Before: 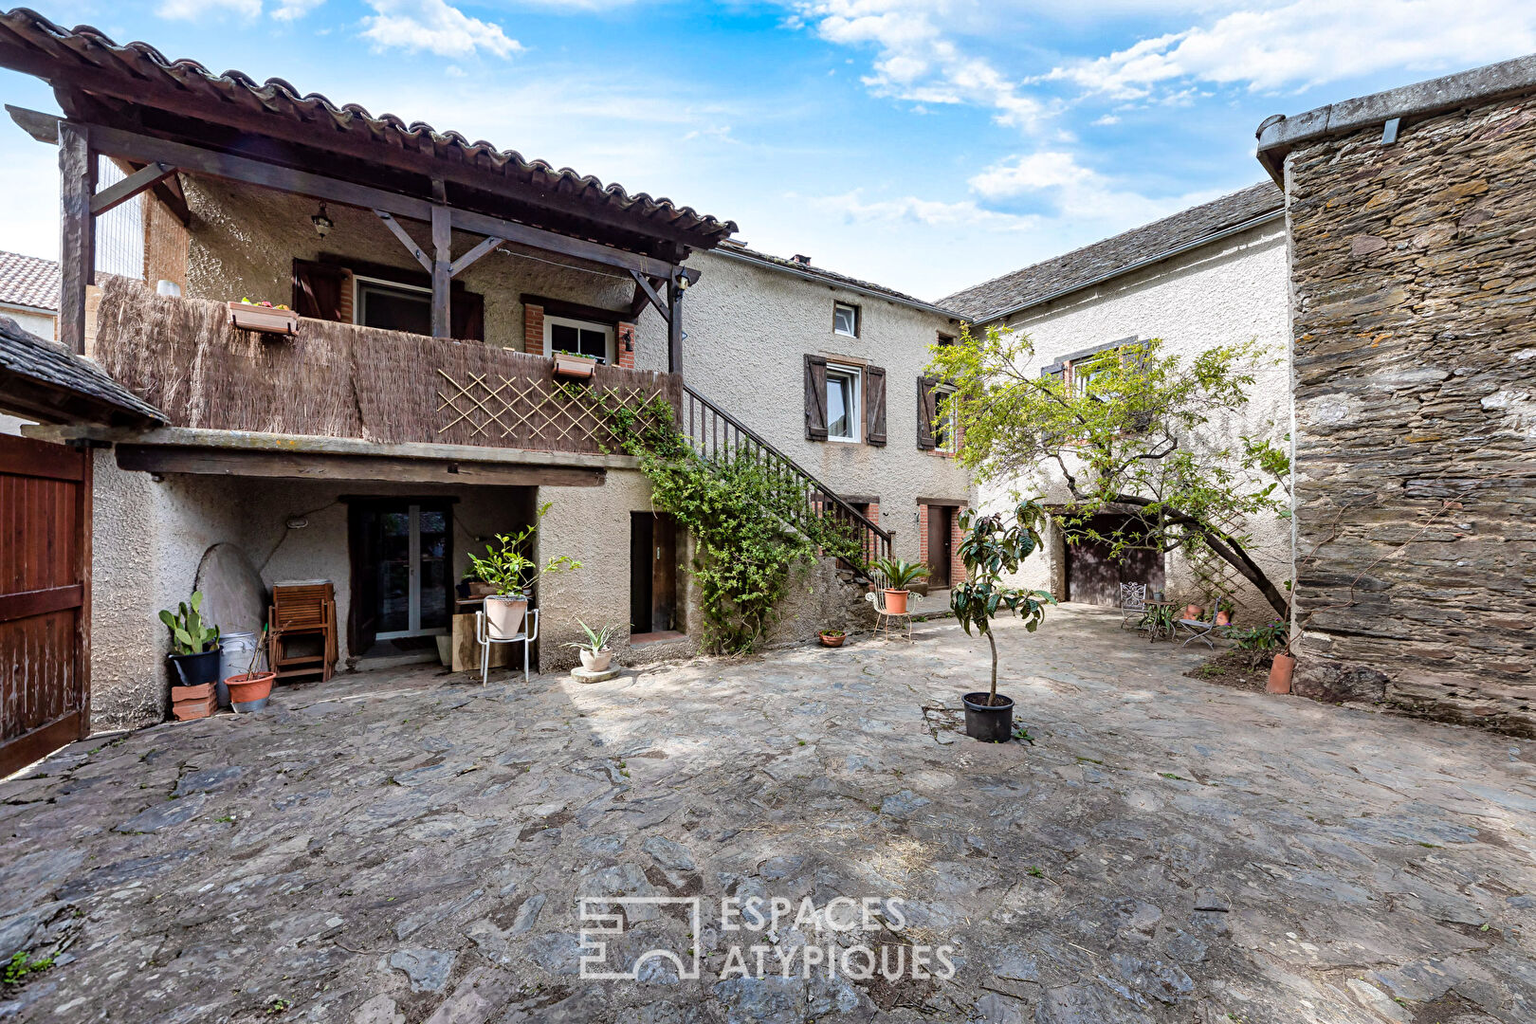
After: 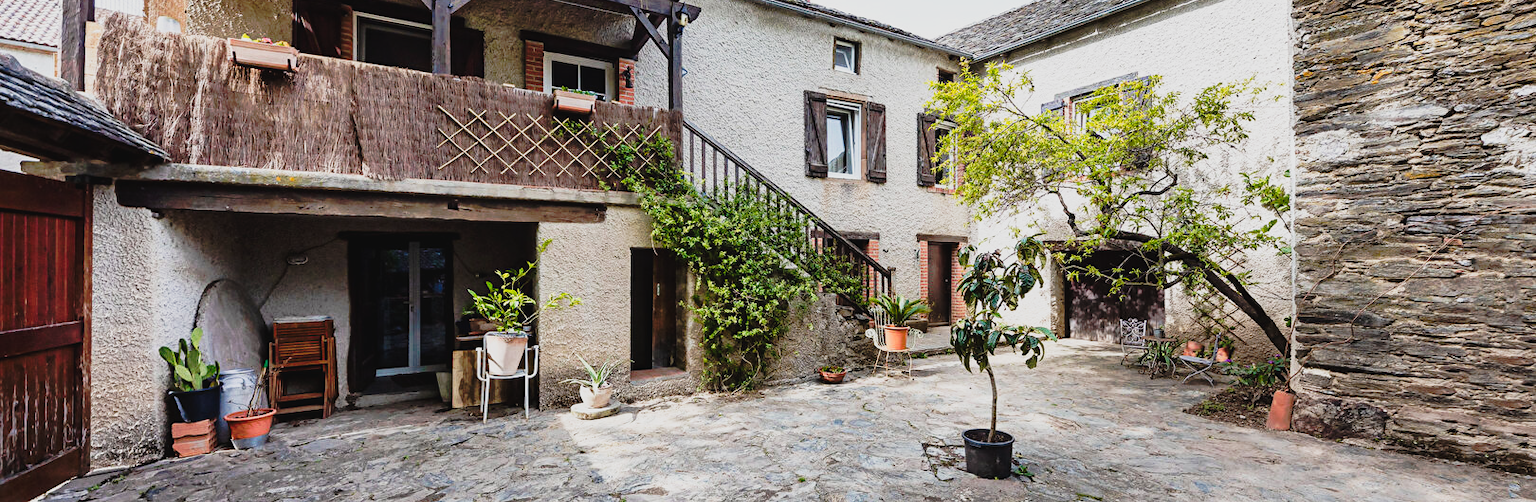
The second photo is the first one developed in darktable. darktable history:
exposure: exposure 0.129 EV, compensate exposure bias true, compensate highlight preservation false
tone curve: curves: ch0 [(0, 0.032) (0.094, 0.08) (0.265, 0.208) (0.41, 0.417) (0.498, 0.496) (0.638, 0.673) (0.819, 0.841) (0.96, 0.899)]; ch1 [(0, 0) (0.161, 0.092) (0.37, 0.302) (0.417, 0.434) (0.495, 0.504) (0.576, 0.589) (0.725, 0.765) (1, 1)]; ch2 [(0, 0) (0.352, 0.403) (0.45, 0.469) (0.521, 0.515) (0.59, 0.579) (1, 1)], preserve colors none
crop and rotate: top 25.767%, bottom 25.109%
